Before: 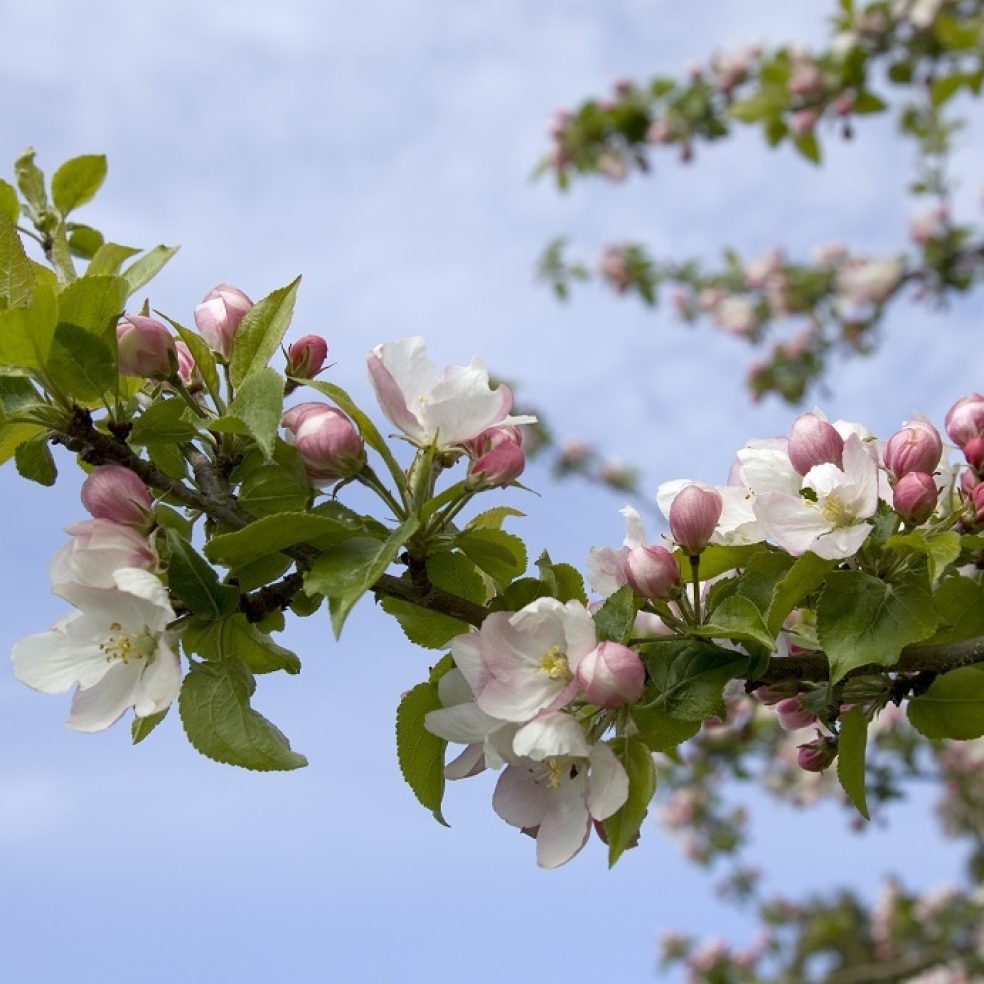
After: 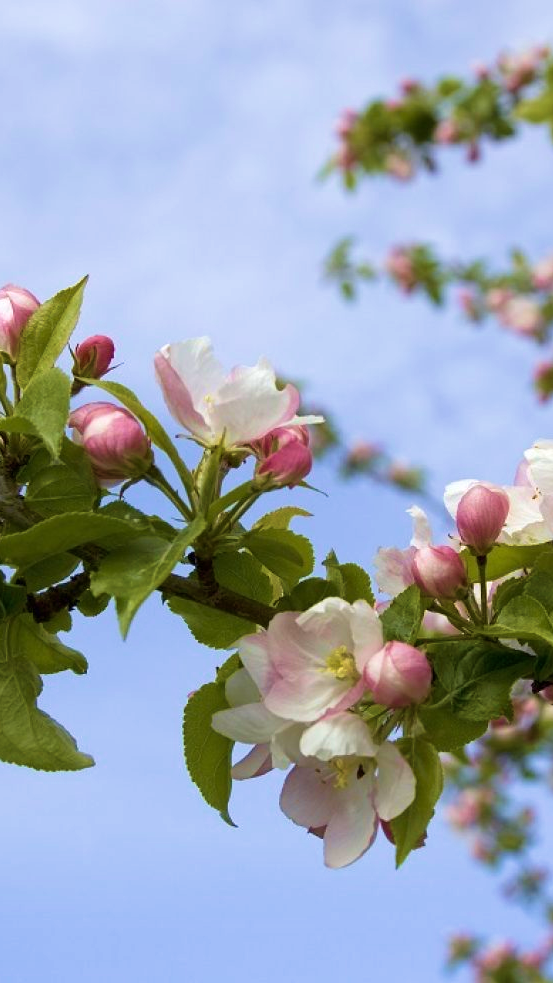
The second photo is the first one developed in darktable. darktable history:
crop: left 21.718%, right 22.02%, bottom 0.008%
velvia: strength 67.16%, mid-tones bias 0.968
